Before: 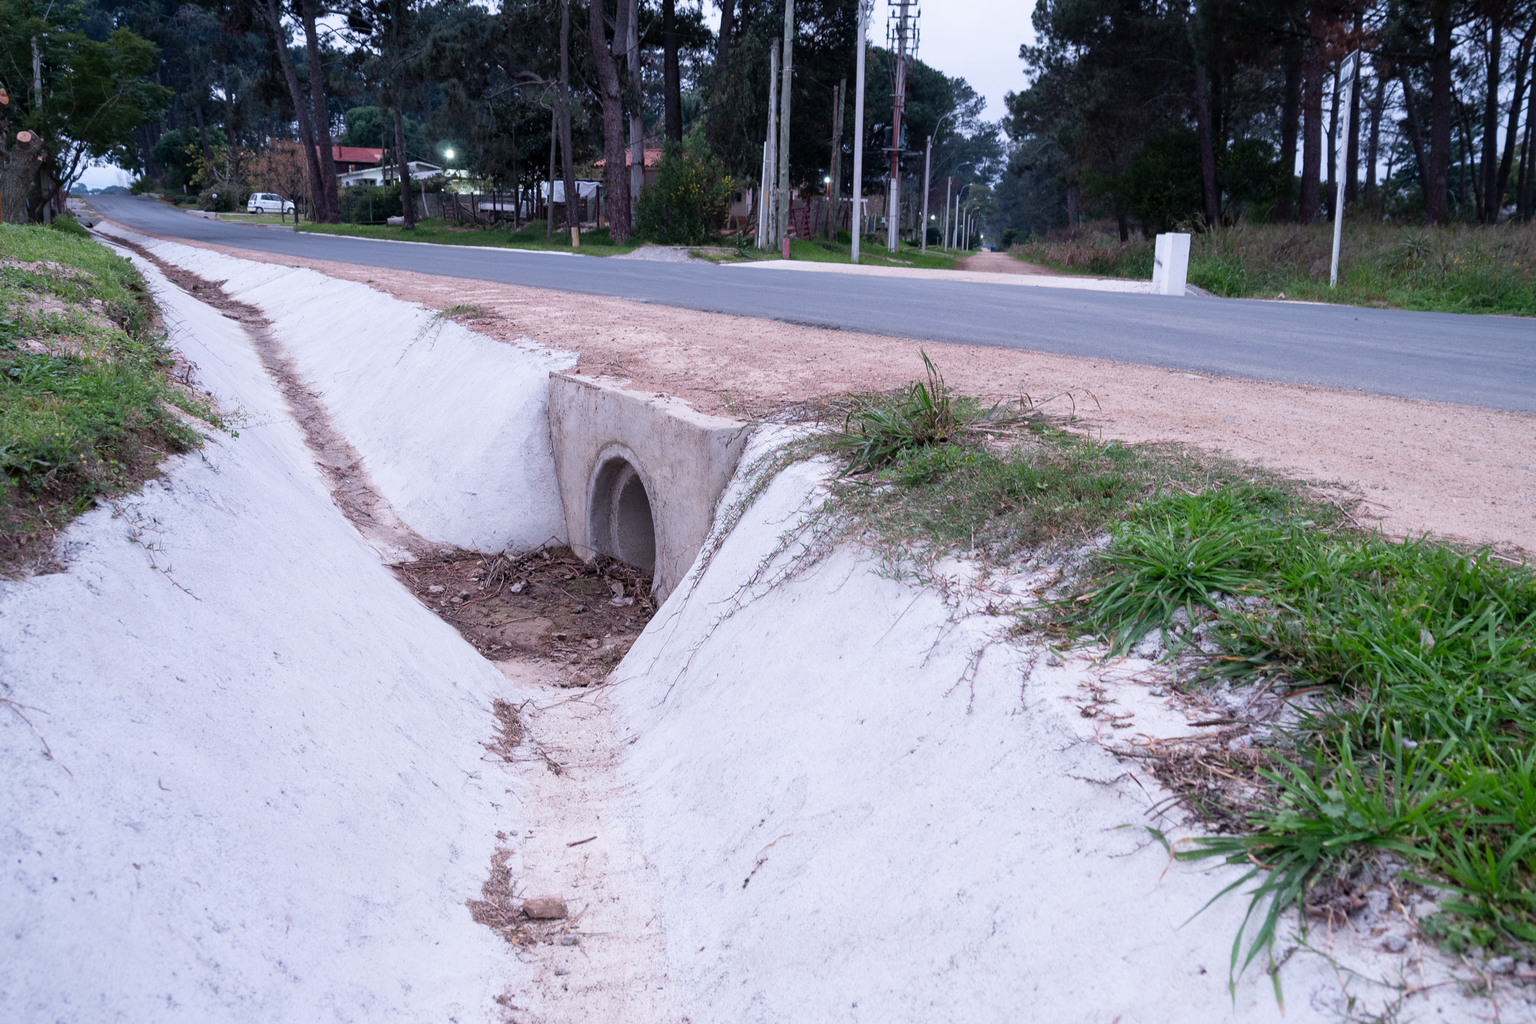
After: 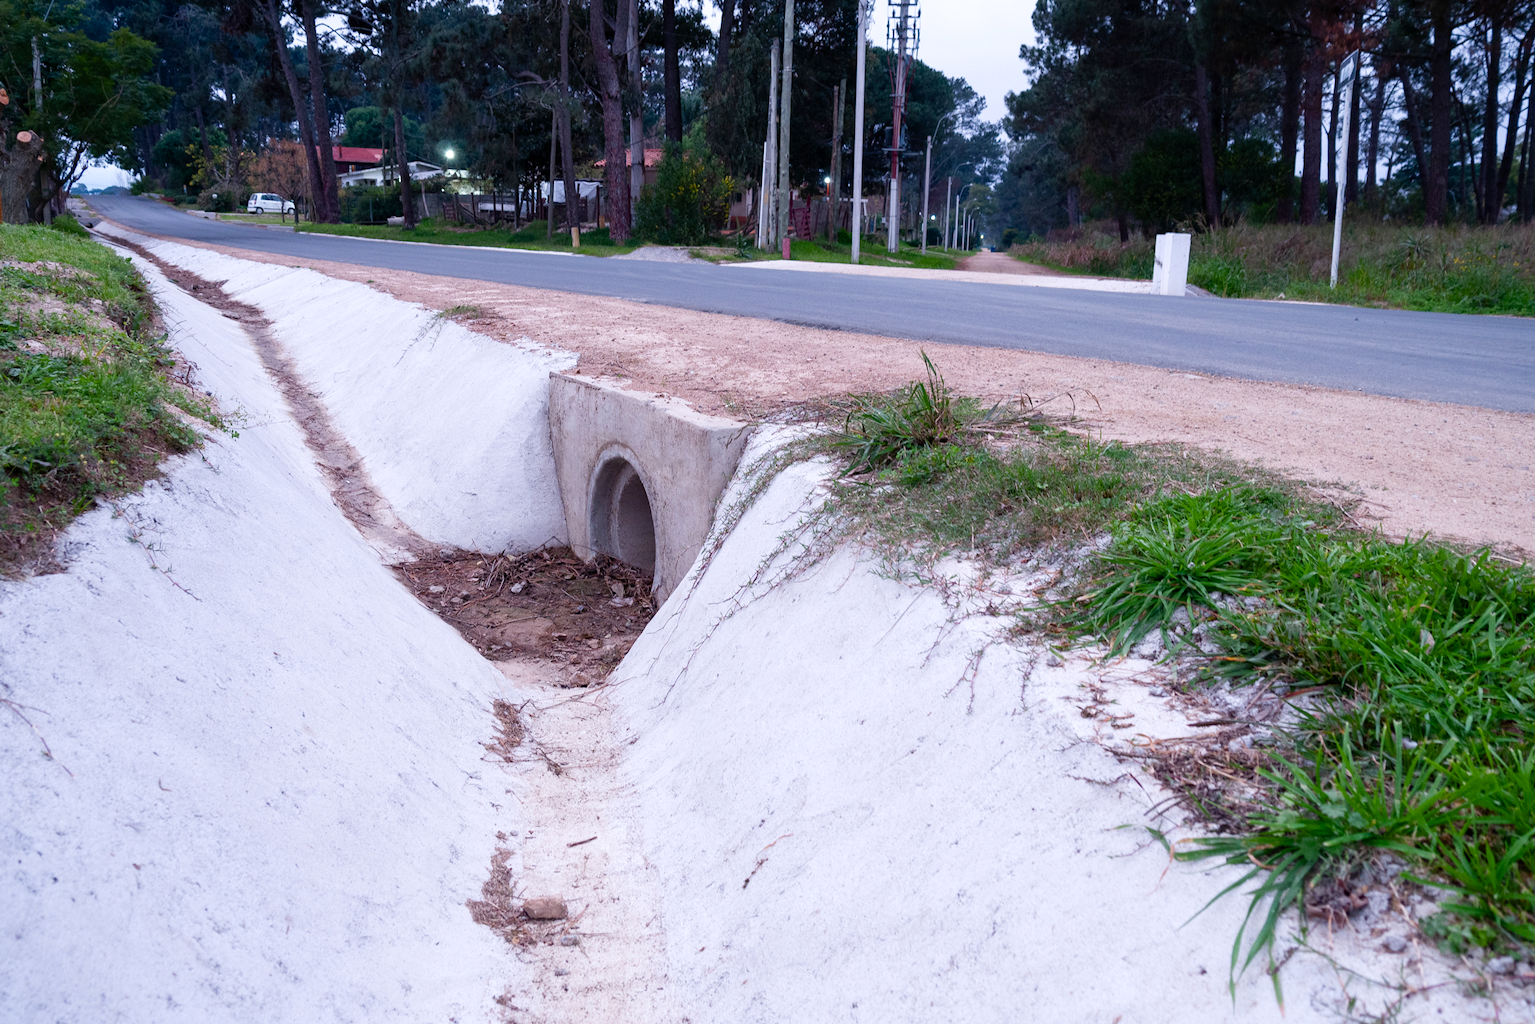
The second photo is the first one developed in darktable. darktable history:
color balance rgb: shadows lift › hue 86.84°, perceptual saturation grading › global saturation 20%, perceptual saturation grading › highlights -25.14%, perceptual saturation grading › shadows 49.834%, contrast 5.56%
levels: mode automatic
exposure: compensate highlight preservation false
